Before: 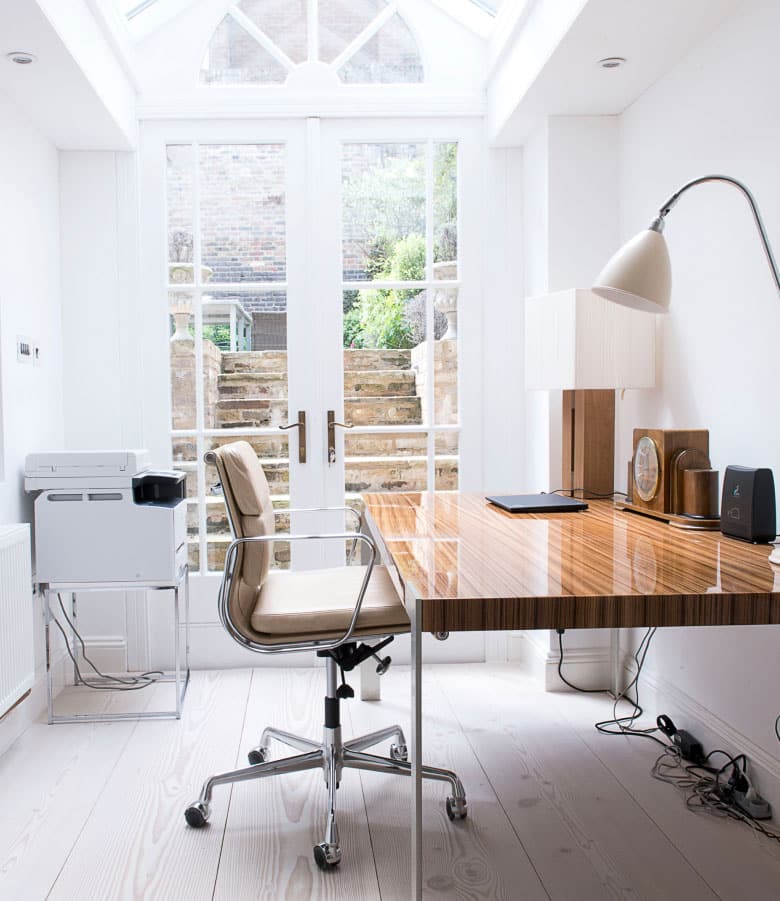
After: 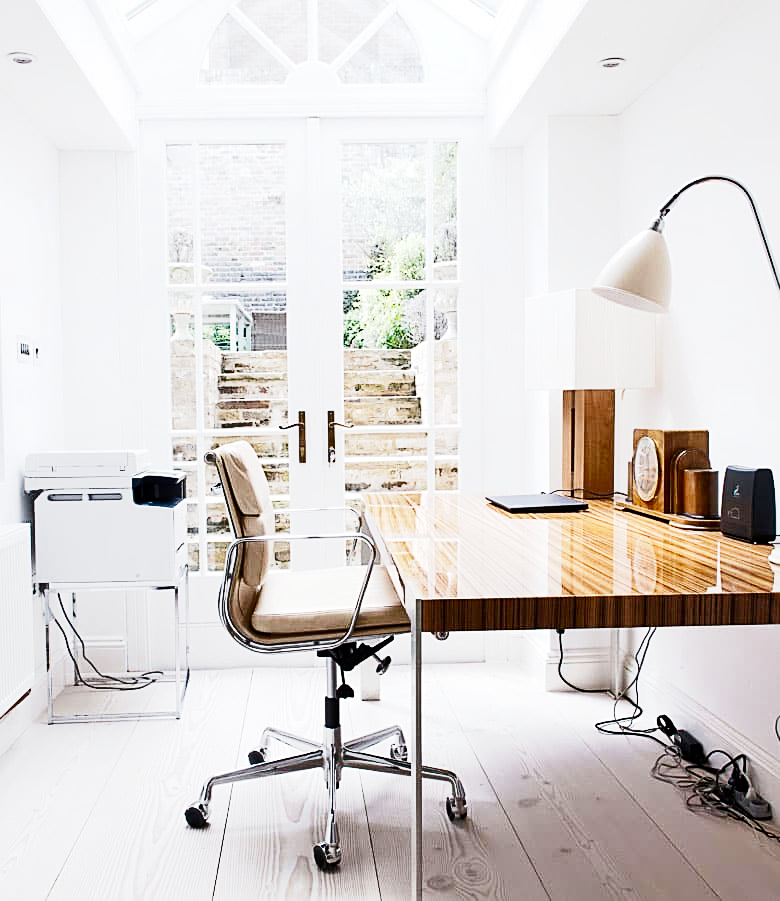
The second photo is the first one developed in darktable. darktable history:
base curve: curves: ch0 [(0, 0) (0, 0.001) (0.001, 0.001) (0.004, 0.002) (0.007, 0.004) (0.015, 0.013) (0.033, 0.045) (0.052, 0.096) (0.075, 0.17) (0.099, 0.241) (0.163, 0.42) (0.219, 0.55) (0.259, 0.616) (0.327, 0.722) (0.365, 0.765) (0.522, 0.873) (0.547, 0.881) (0.689, 0.919) (0.826, 0.952) (1, 1)], preserve colors none
shadows and highlights: soften with gaussian
sharpen: on, module defaults
